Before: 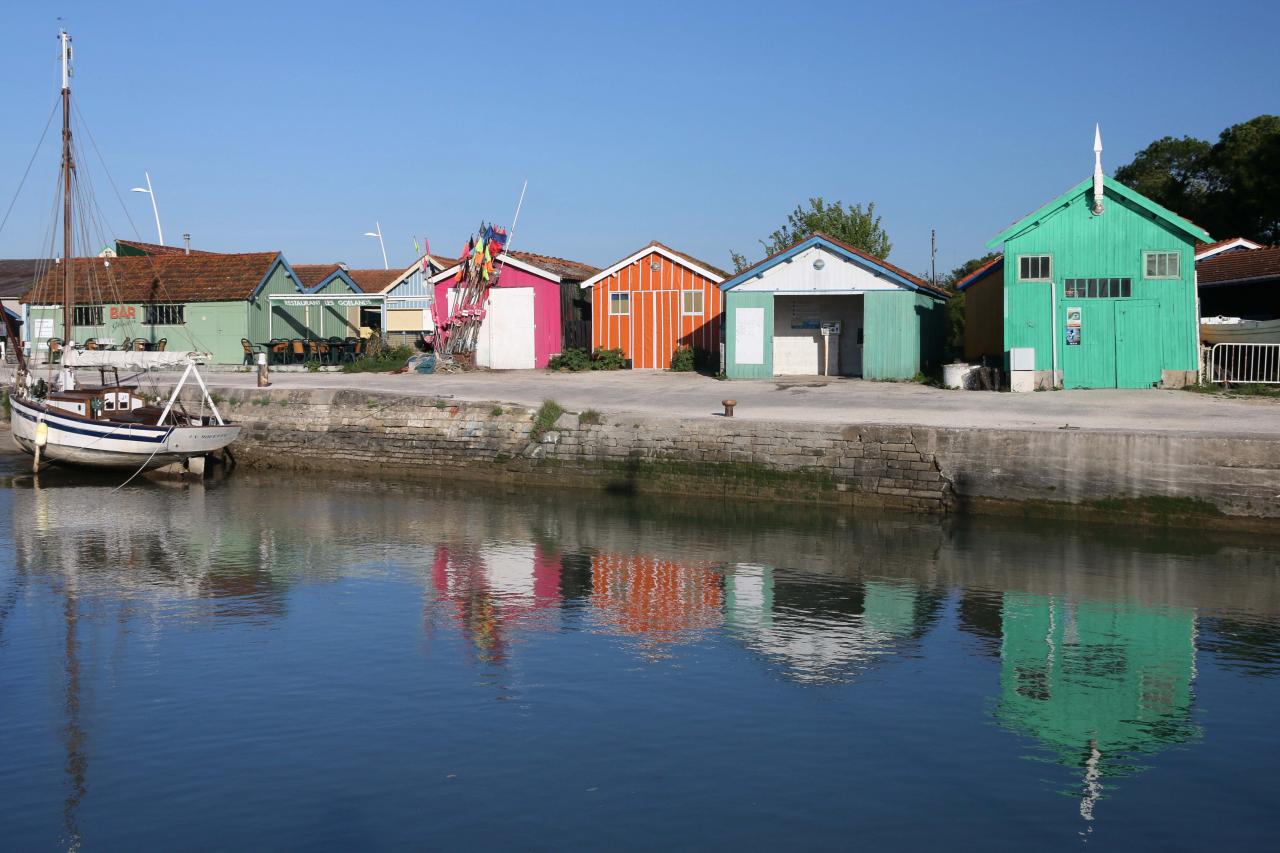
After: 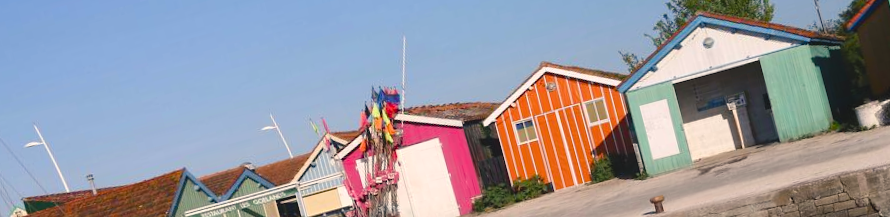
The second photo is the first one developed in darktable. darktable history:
rotate and perspective: rotation -14.8°, crop left 0.1, crop right 0.903, crop top 0.25, crop bottom 0.748
contrast brightness saturation: saturation -0.05
color balance rgb: shadows lift › chroma 2%, shadows lift › hue 247.2°, power › chroma 0.3%, power › hue 25.2°, highlights gain › chroma 3%, highlights gain › hue 60°, global offset › luminance 0.75%, perceptual saturation grading › global saturation 20%, perceptual saturation grading › highlights -20%, perceptual saturation grading › shadows 30%, global vibrance 20%
crop: left 0.579%, top 7.627%, right 23.167%, bottom 54.275%
